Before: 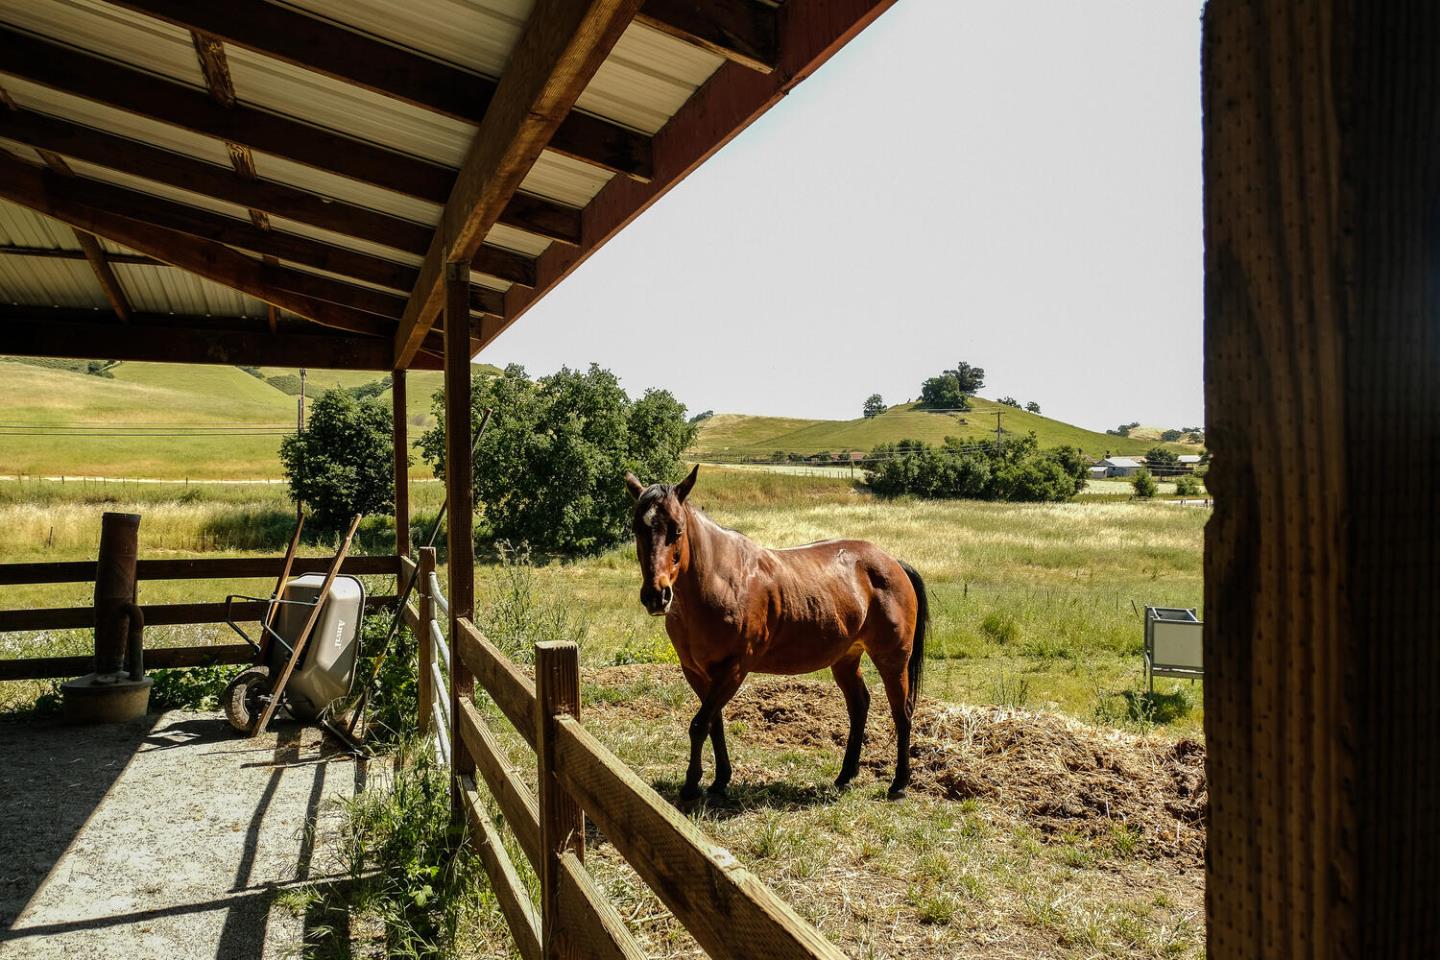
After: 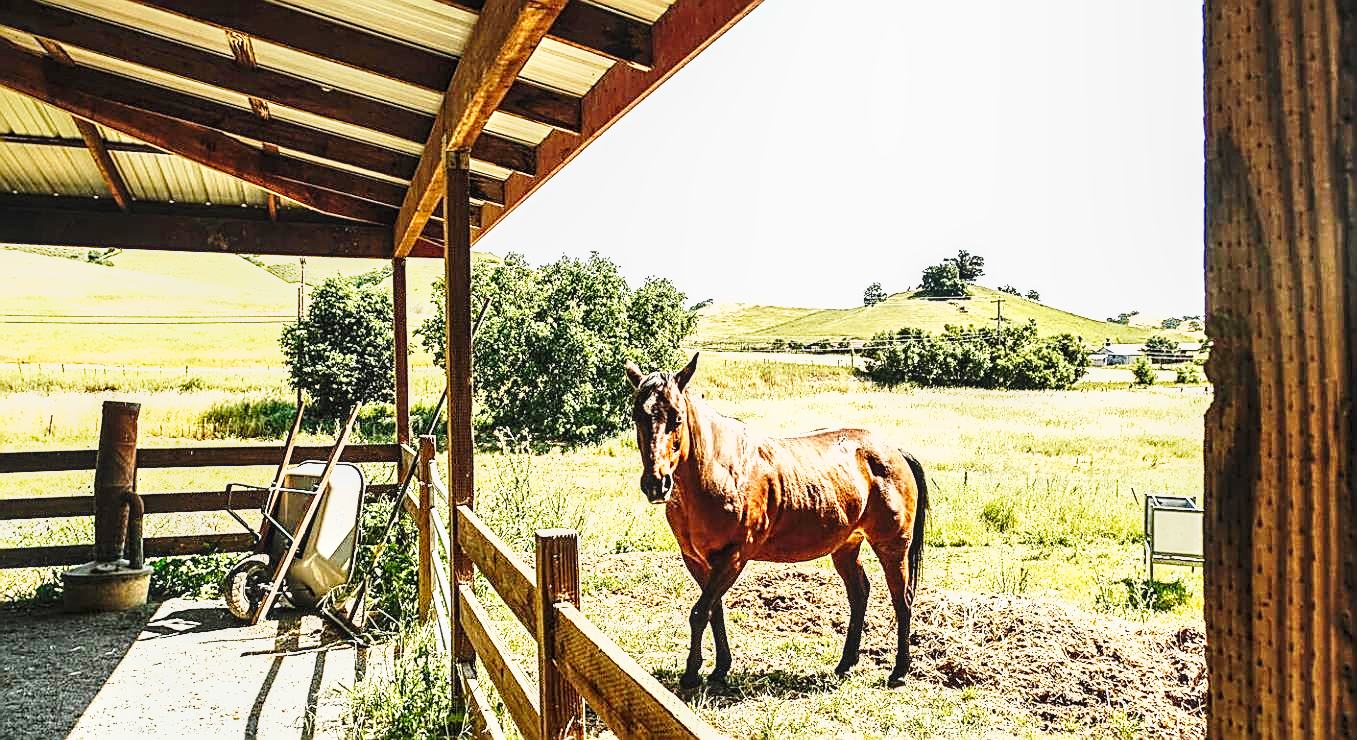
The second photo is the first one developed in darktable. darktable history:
crop and rotate: angle 0.03°, top 11.643%, right 5.651%, bottom 11.189%
local contrast: on, module defaults
exposure: black level correction 0, exposure 1.6 EV, compensate exposure bias true, compensate highlight preservation false
sharpen: amount 1
base curve: curves: ch0 [(0, 0) (0.028, 0.03) (0.121, 0.232) (0.46, 0.748) (0.859, 0.968) (1, 1)], preserve colors none
shadows and highlights: highlights color adjustment 0%, low approximation 0.01, soften with gaussian
